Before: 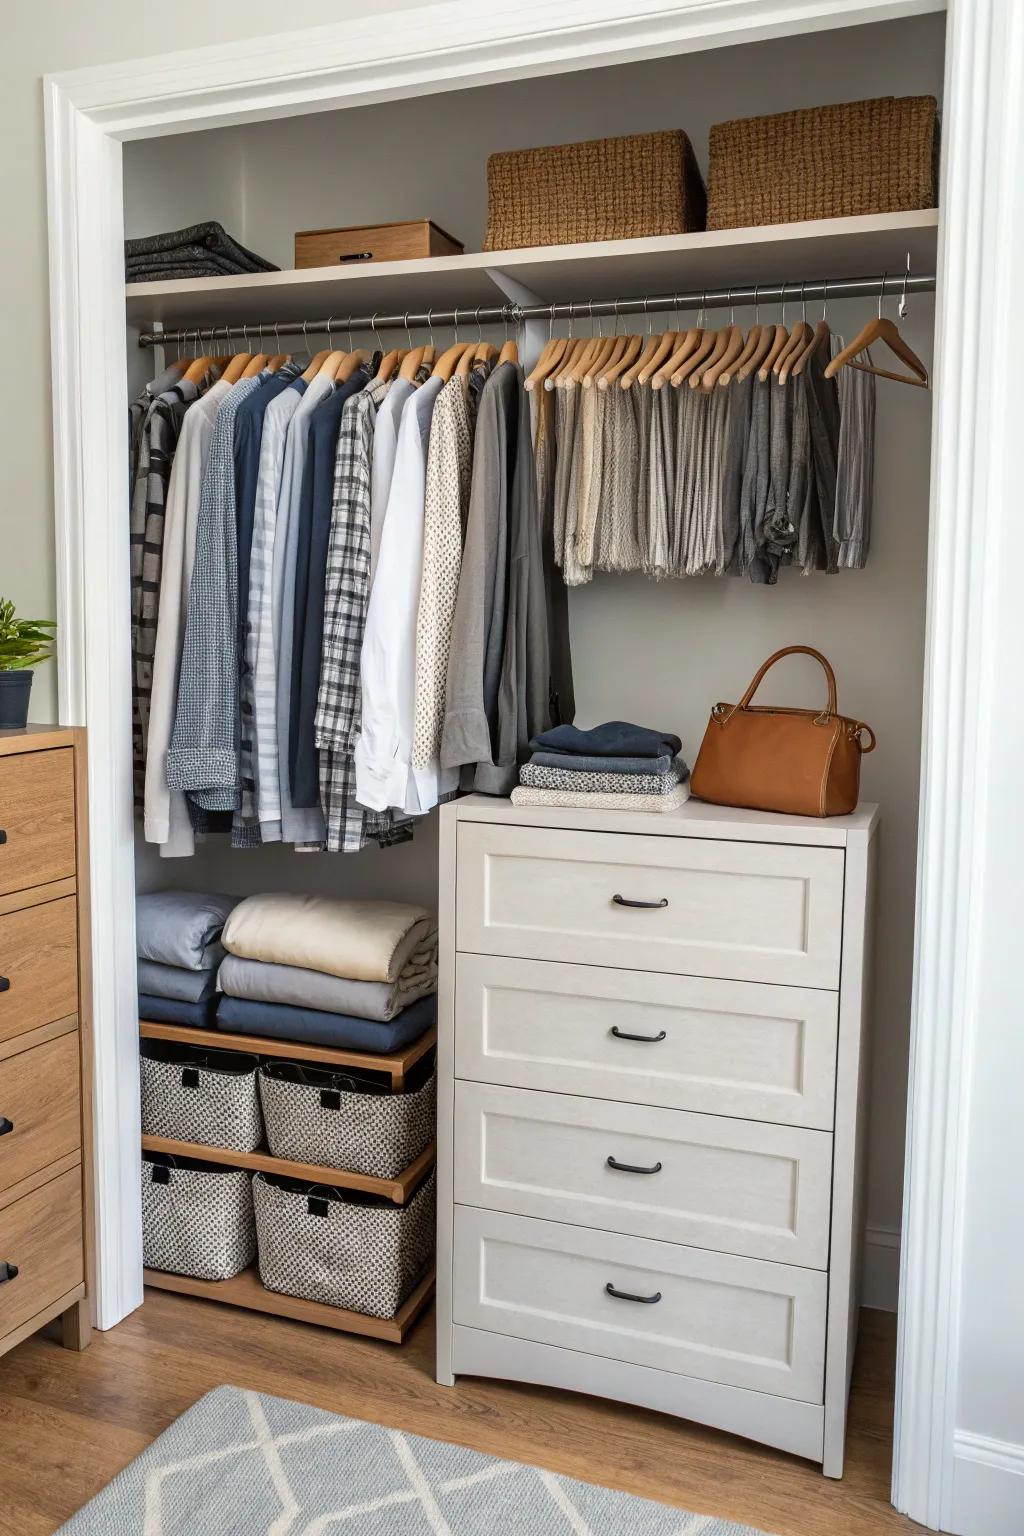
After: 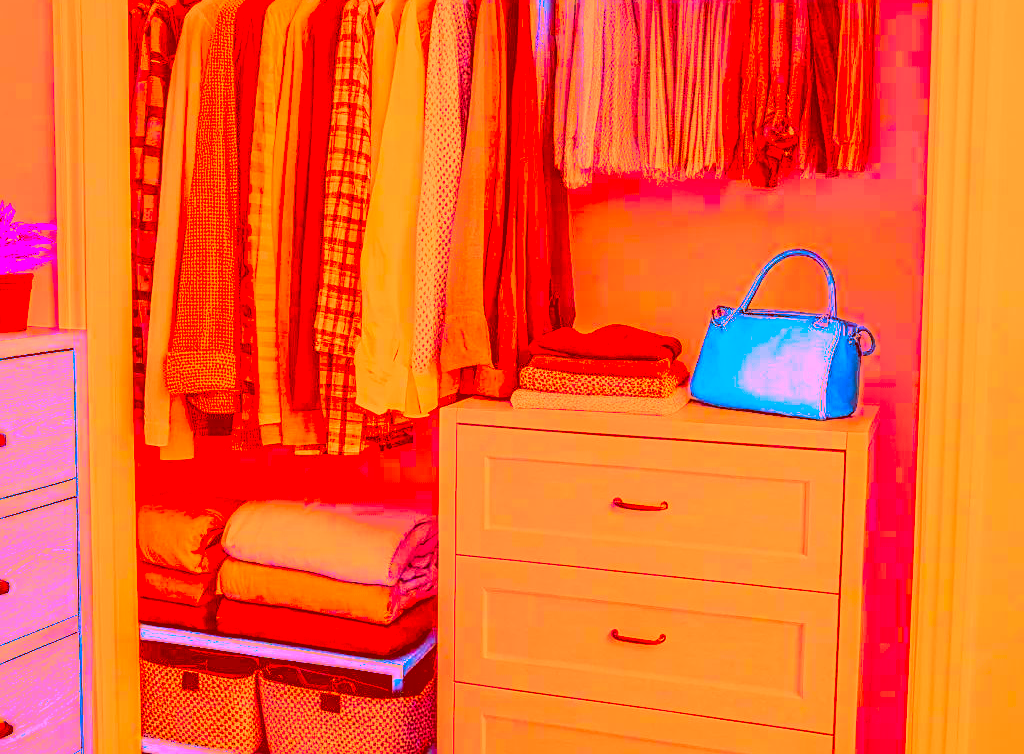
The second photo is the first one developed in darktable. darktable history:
color balance rgb: perceptual saturation grading › global saturation 23.898%, perceptual saturation grading › highlights -23.664%, perceptual saturation grading › mid-tones 23.836%, perceptual saturation grading › shadows 39.094%, global vibrance 11.724%
local contrast: on, module defaults
exposure: black level correction 0.001, exposure 1.726 EV, compensate highlight preservation false
crop and rotate: top 25.862%, bottom 25%
base curve: curves: ch0 [(0, 0) (0.579, 0.807) (1, 1)], preserve colors none
sharpen: on, module defaults
color correction: highlights a* -39.64, highlights b* -39.84, shadows a* -39.92, shadows b* -39.78, saturation -2.97
